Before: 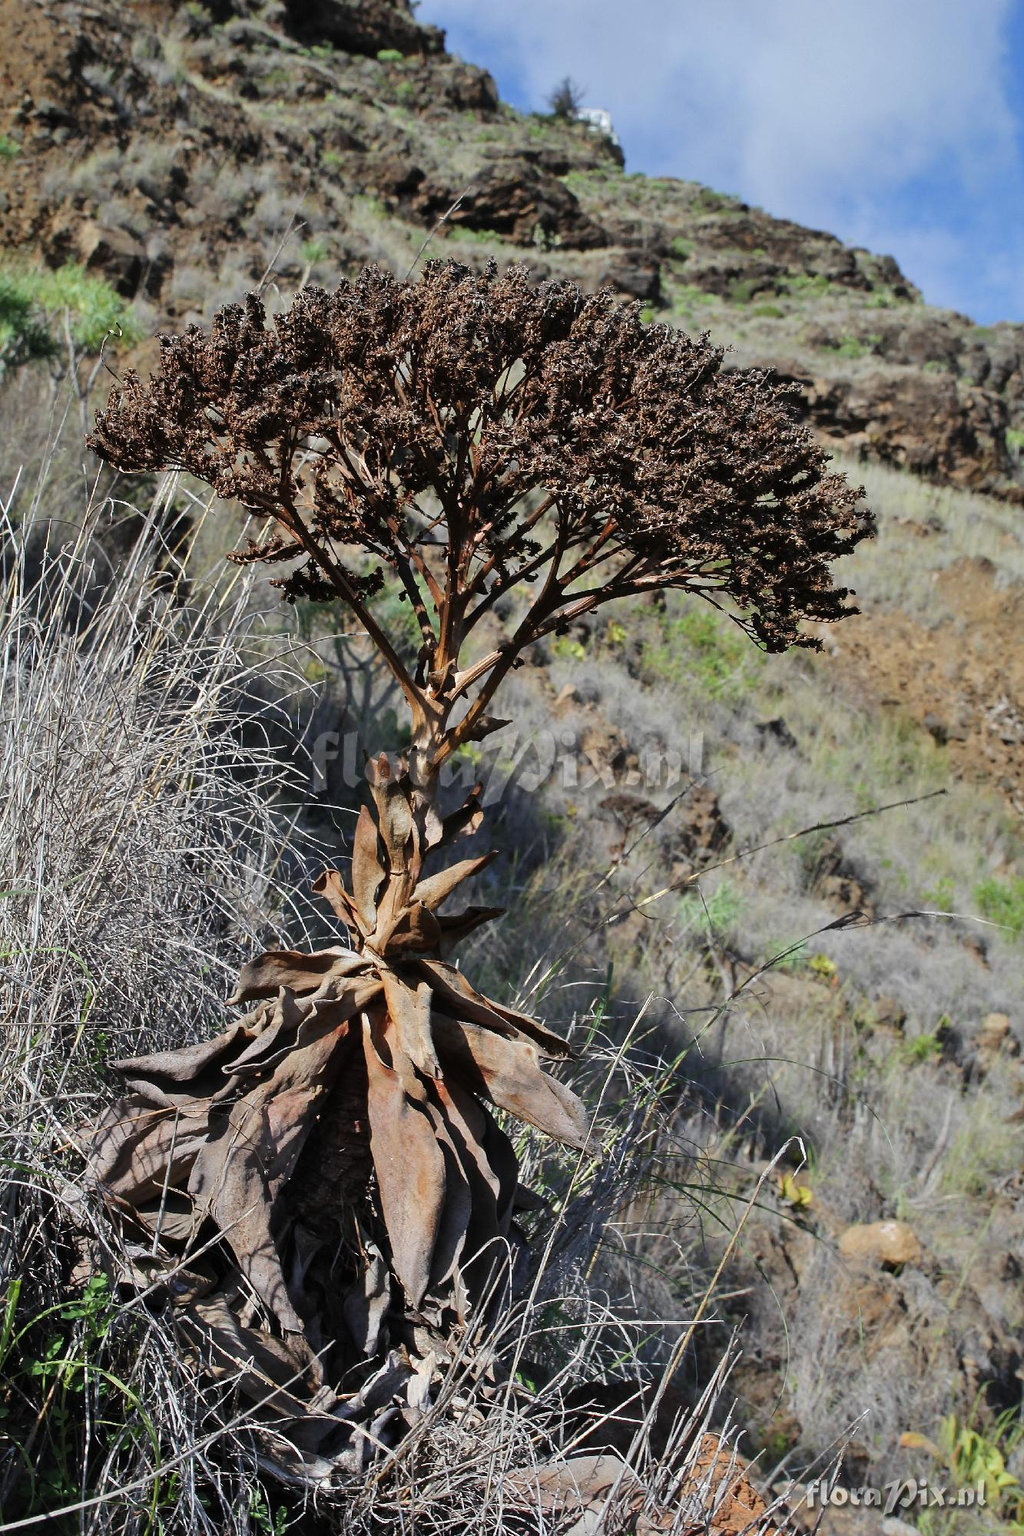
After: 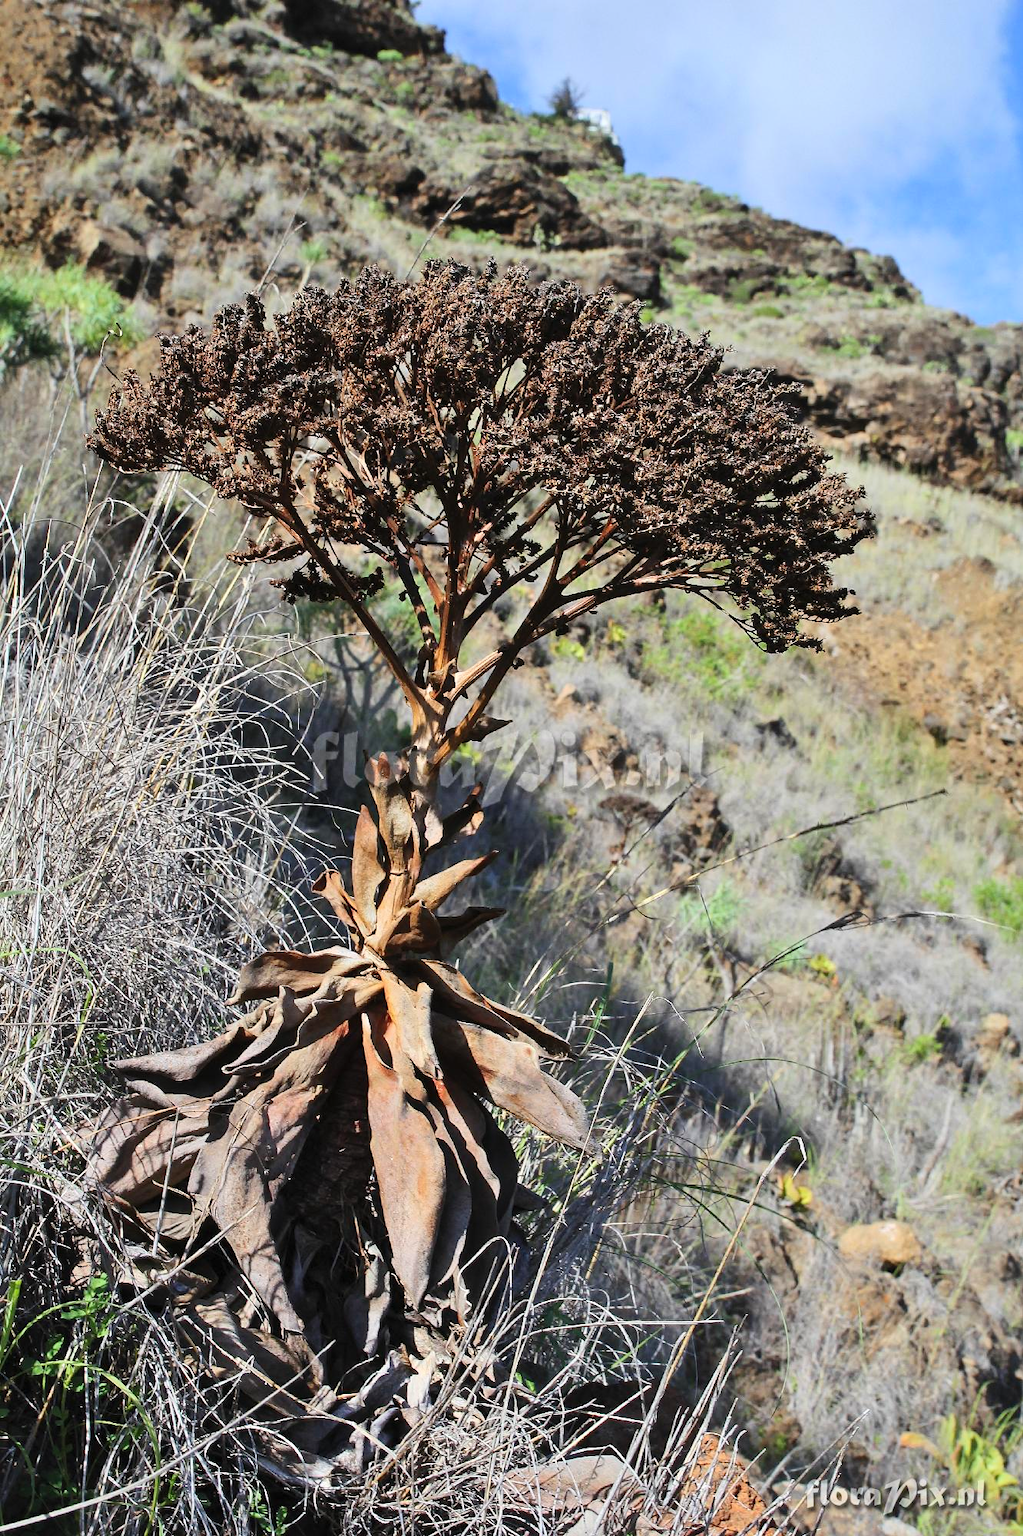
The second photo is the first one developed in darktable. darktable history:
contrast brightness saturation: contrast 0.204, brightness 0.167, saturation 0.229
